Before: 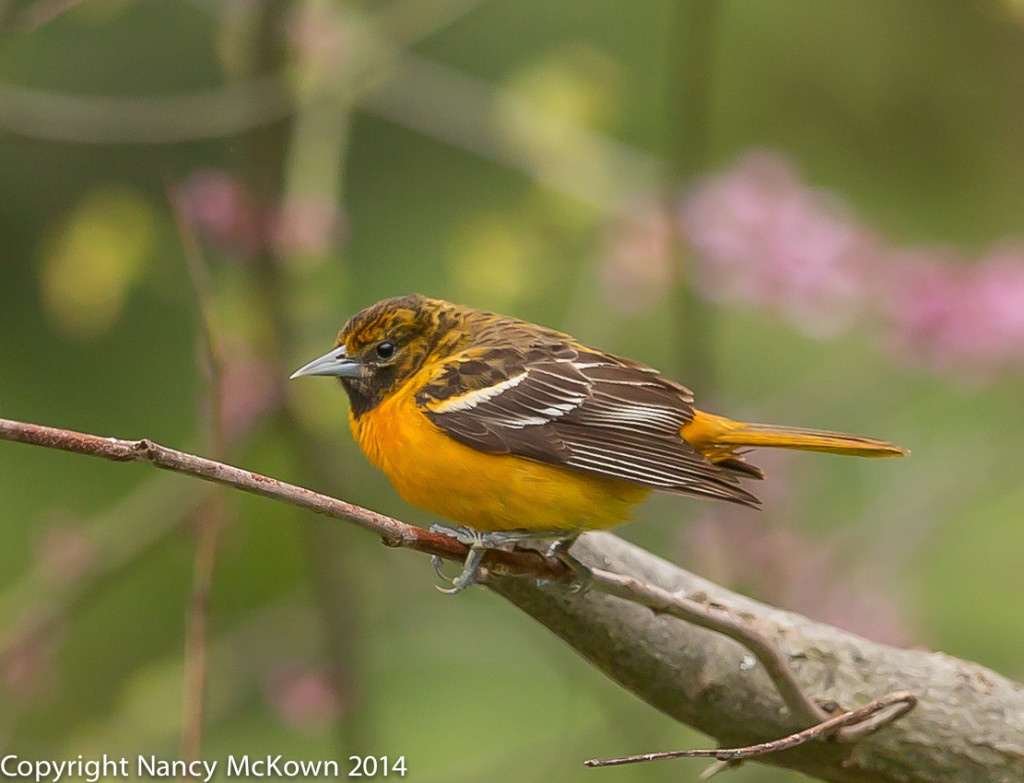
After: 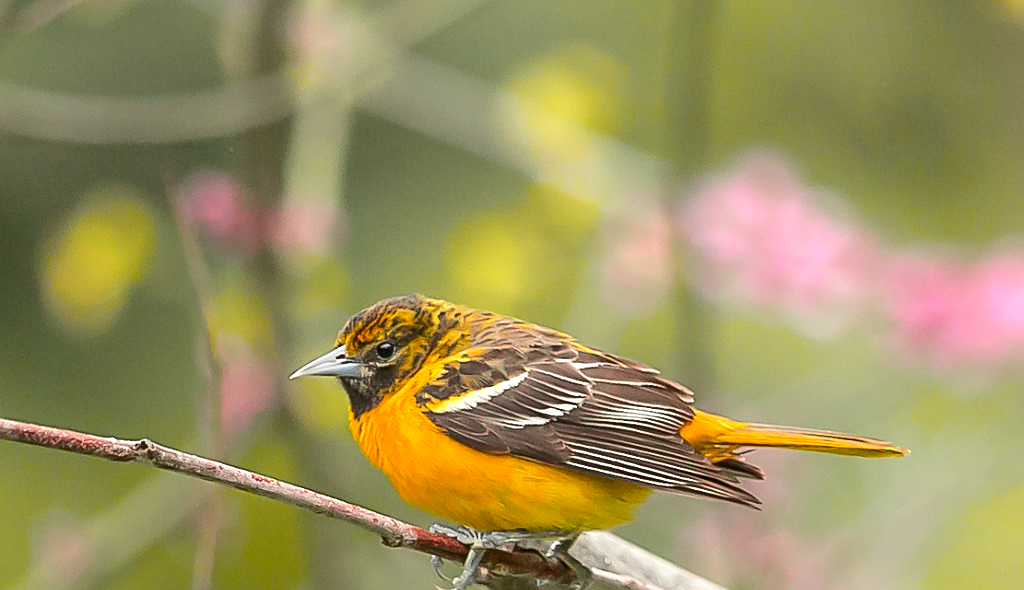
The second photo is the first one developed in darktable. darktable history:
sharpen: on, module defaults
tone equalizer: -8 EV -0.735 EV, -7 EV -0.703 EV, -6 EV -0.604 EV, -5 EV -0.38 EV, -3 EV 0.372 EV, -2 EV 0.6 EV, -1 EV 0.681 EV, +0 EV 0.724 EV, smoothing diameter 24.92%, edges refinement/feathering 10.23, preserve details guided filter
tone curve: curves: ch0 [(0, 0) (0.23, 0.205) (0.486, 0.52) (0.822, 0.825) (0.994, 0.955)]; ch1 [(0, 0) (0.226, 0.261) (0.379, 0.442) (0.469, 0.472) (0.495, 0.495) (0.514, 0.504) (0.561, 0.568) (0.59, 0.612) (1, 1)]; ch2 [(0, 0) (0.269, 0.299) (0.459, 0.441) (0.498, 0.499) (0.523, 0.52) (0.586, 0.569) (0.635, 0.617) (0.659, 0.681) (0.718, 0.764) (1, 1)], color space Lab, independent channels, preserve colors none
crop: bottom 24.646%
